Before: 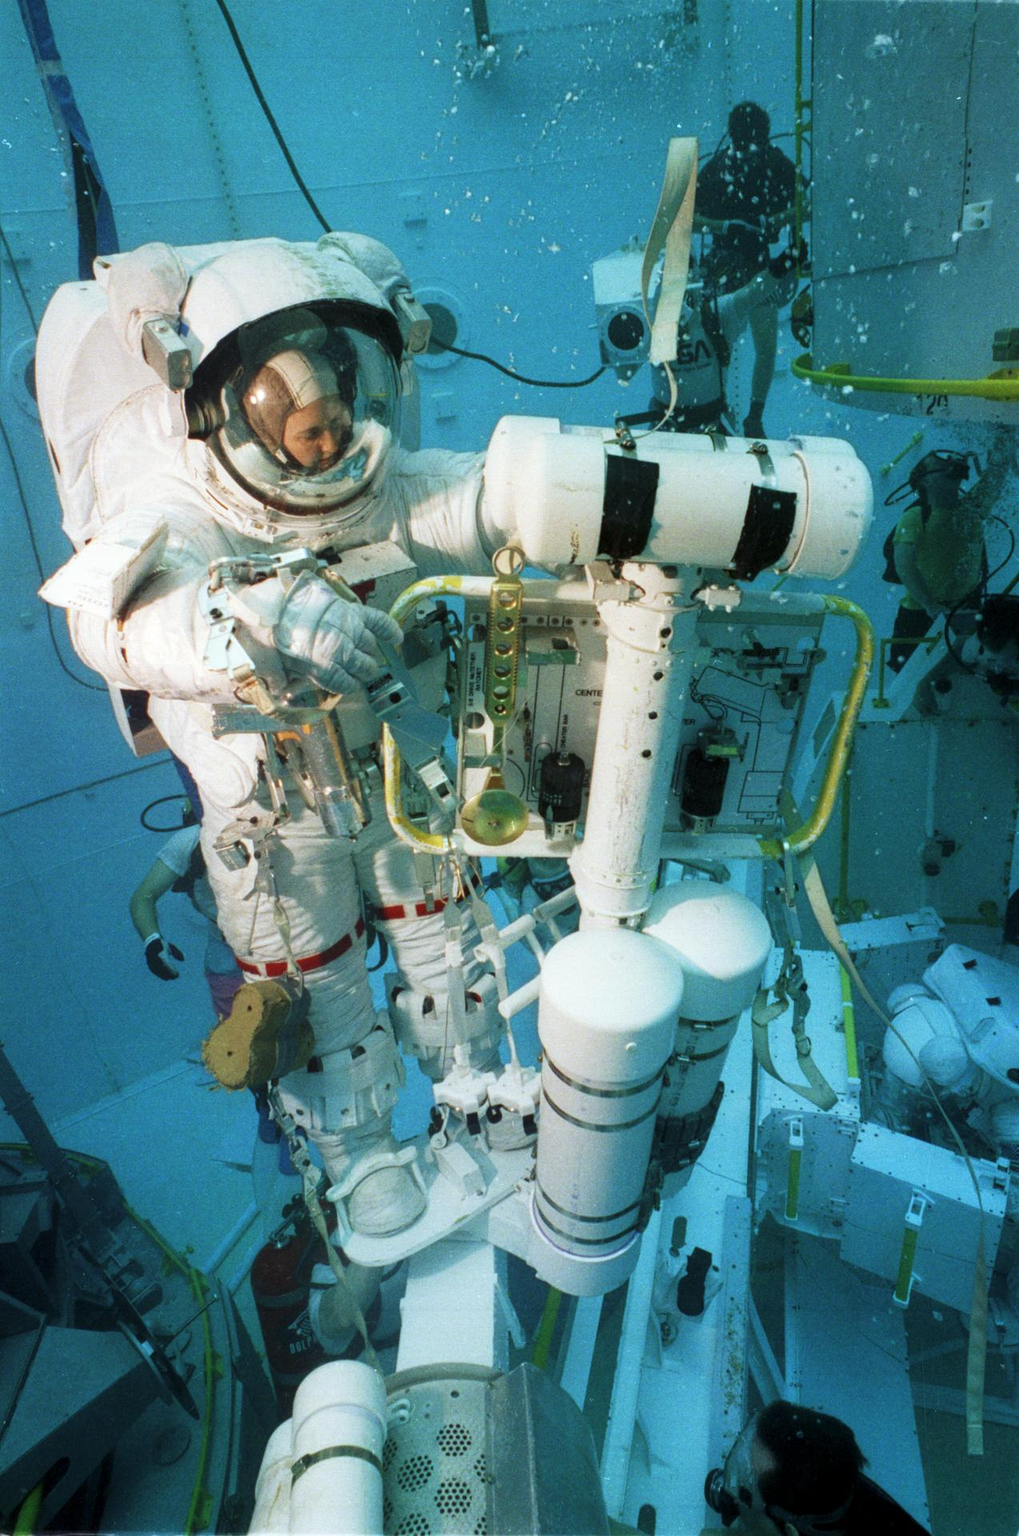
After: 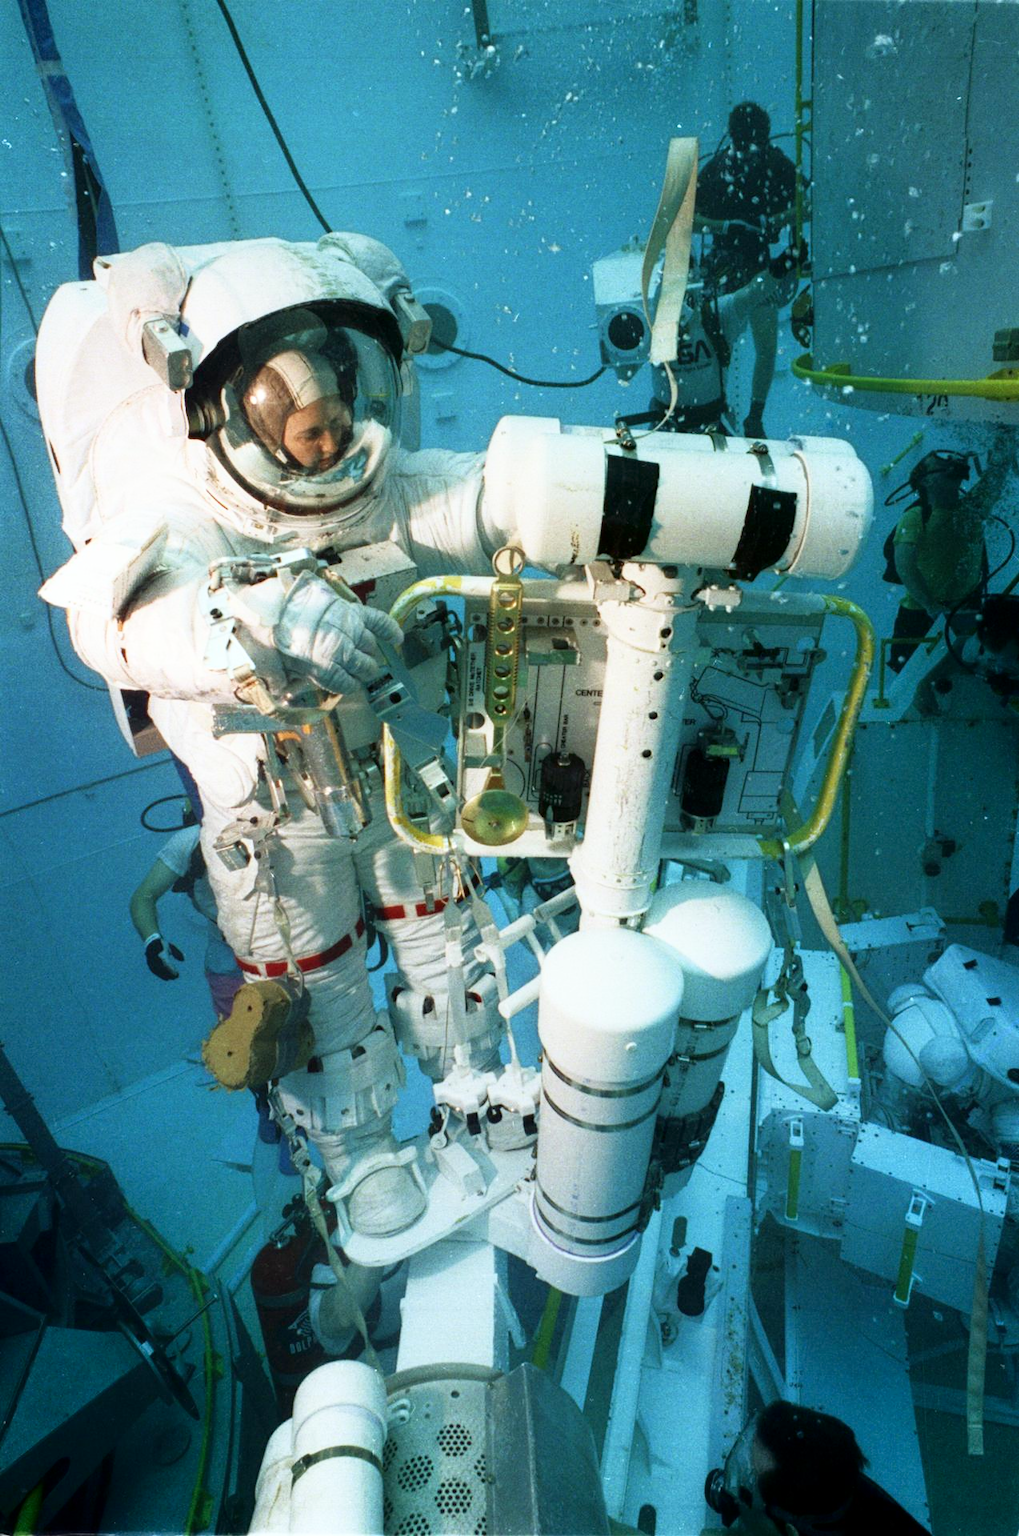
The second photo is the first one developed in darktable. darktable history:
exposure: exposure 0.127 EV, compensate highlight preservation false
shadows and highlights: shadows -62.32, white point adjustment -5.22, highlights 61.59
